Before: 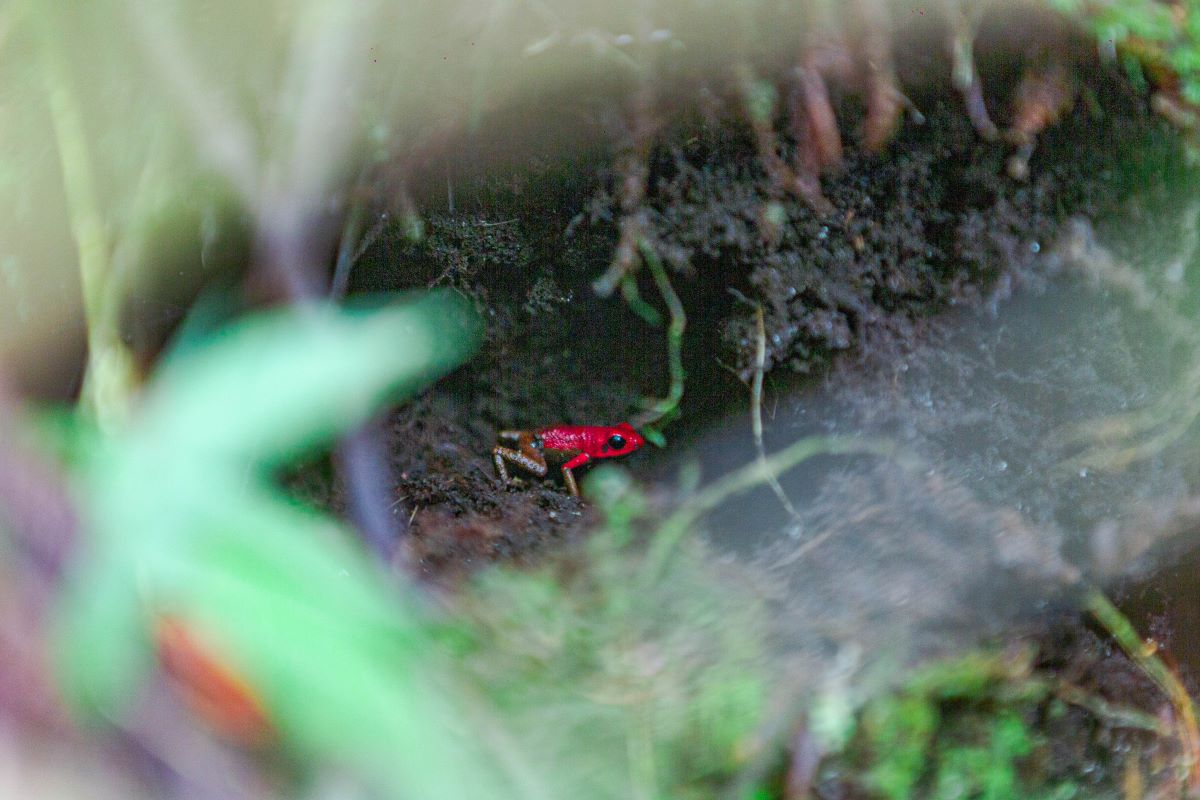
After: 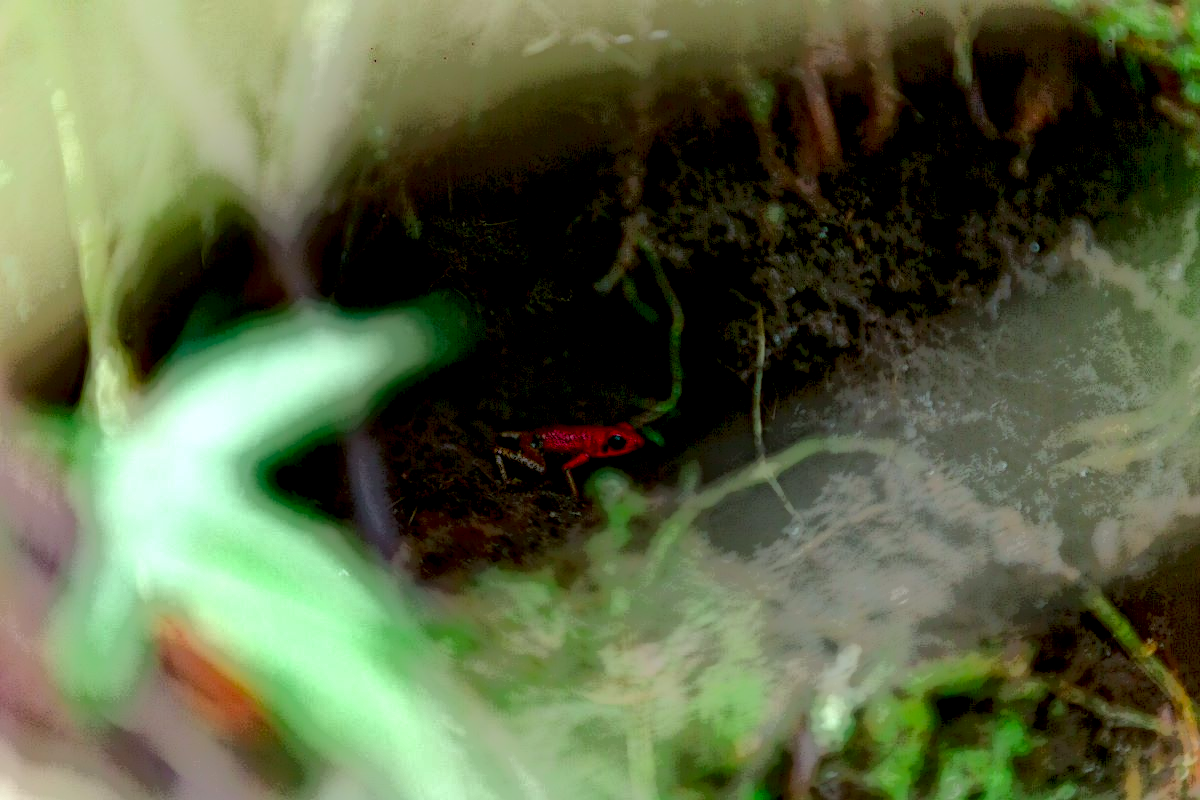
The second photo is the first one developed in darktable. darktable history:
exposure: exposure 0.572 EV, compensate highlight preservation false
contrast brightness saturation: saturation -0.104
local contrast: highlights 1%, shadows 221%, detail 164%, midtone range 0.001
color correction: highlights a* -1.49, highlights b* 10.17, shadows a* 0.562, shadows b* 19.39
